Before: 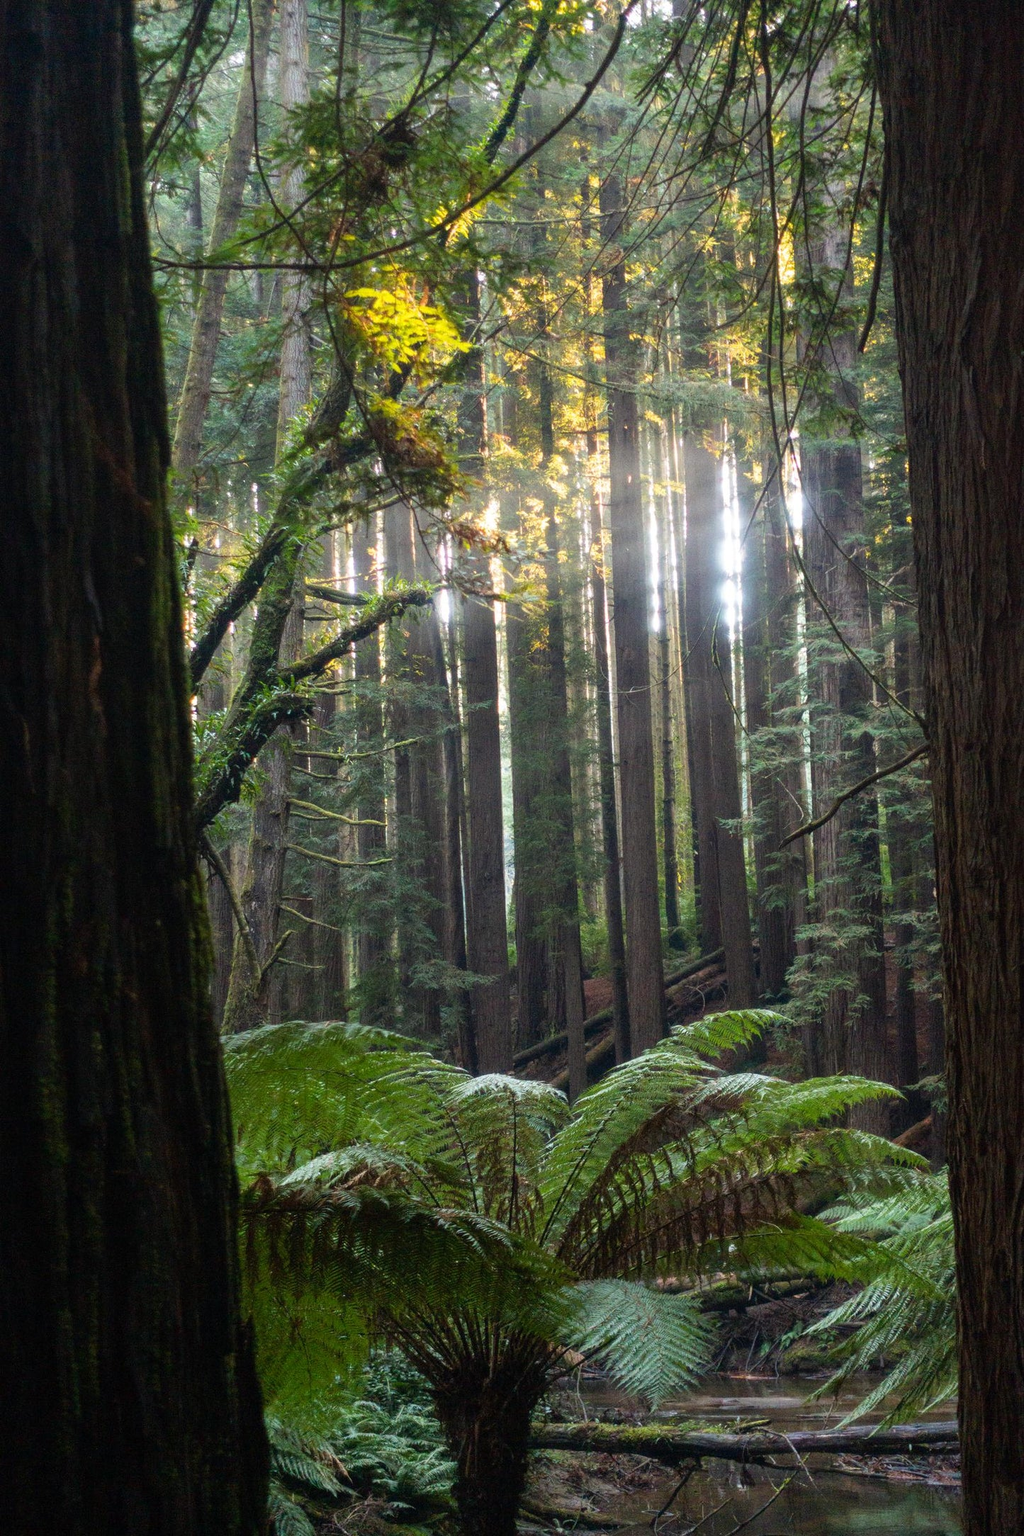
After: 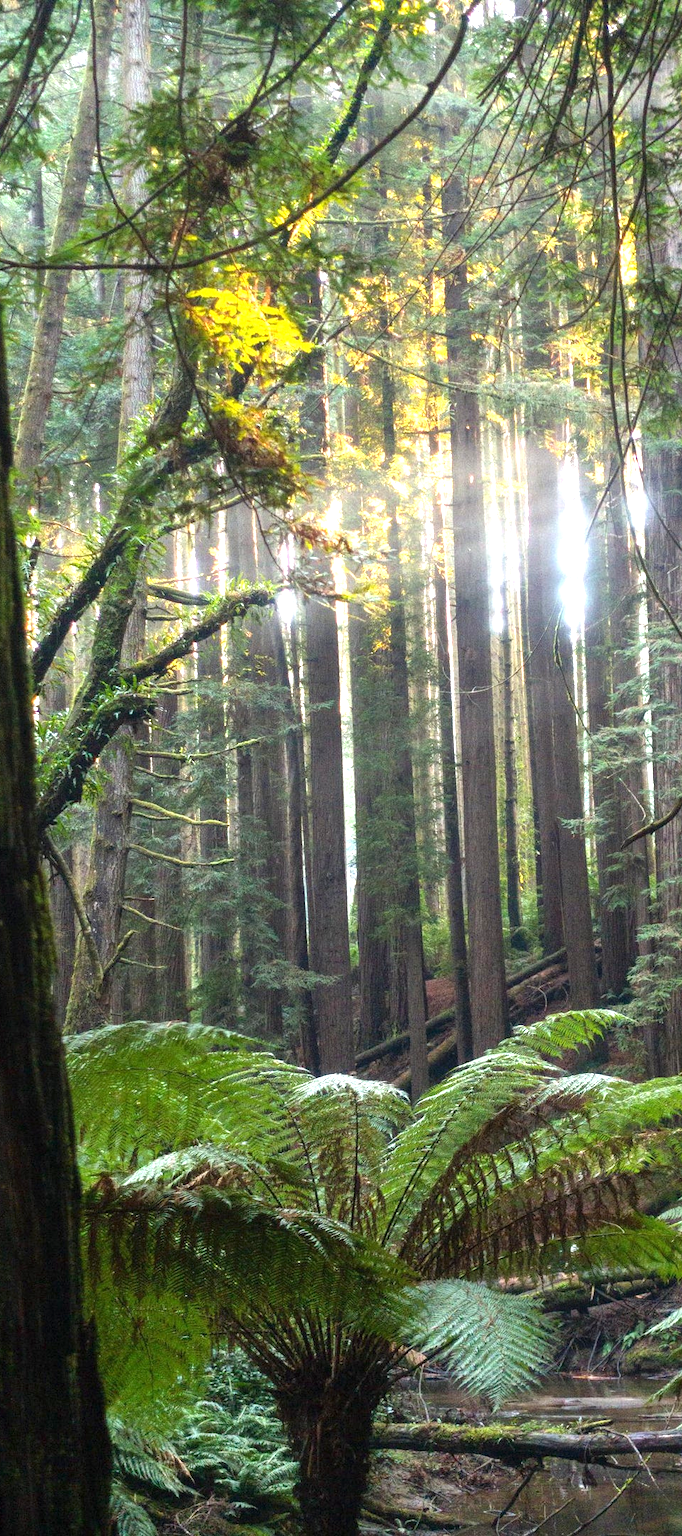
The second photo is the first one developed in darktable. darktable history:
crop and rotate: left 15.446%, right 17.836%
exposure: exposure 0.935 EV, compensate highlight preservation false
